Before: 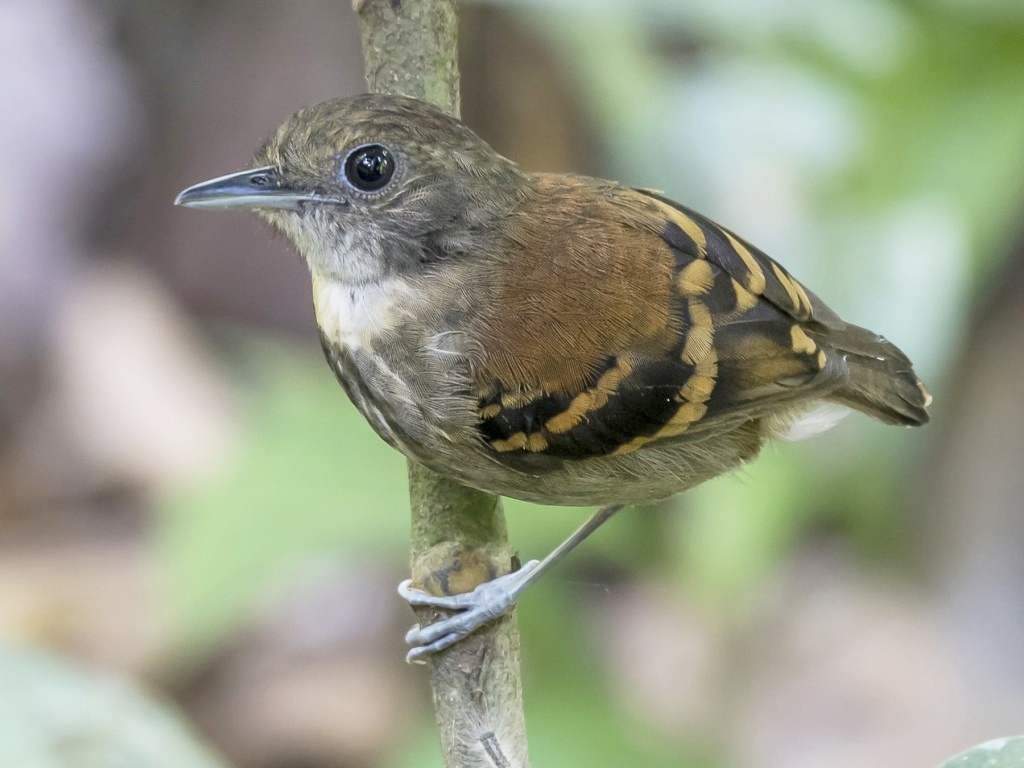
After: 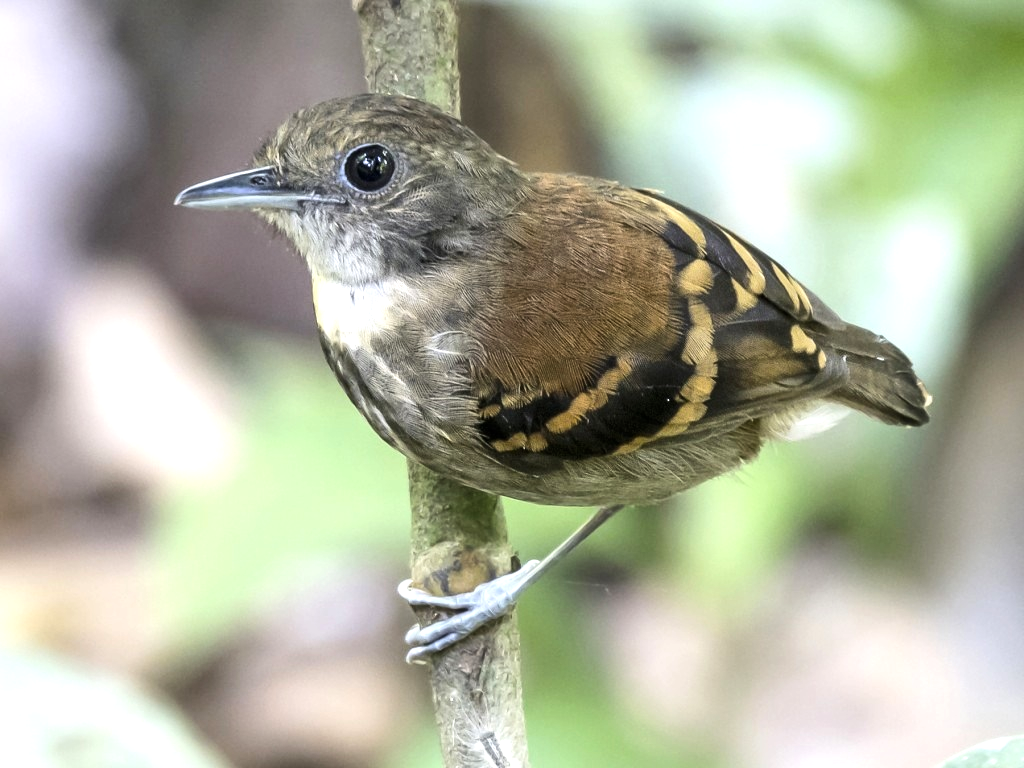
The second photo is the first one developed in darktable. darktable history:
tone equalizer: -8 EV -0.783 EV, -7 EV -0.724 EV, -6 EV -0.626 EV, -5 EV -0.391 EV, -3 EV 0.393 EV, -2 EV 0.6 EV, -1 EV 0.689 EV, +0 EV 0.761 EV, edges refinement/feathering 500, mask exposure compensation -1.57 EV, preserve details no
